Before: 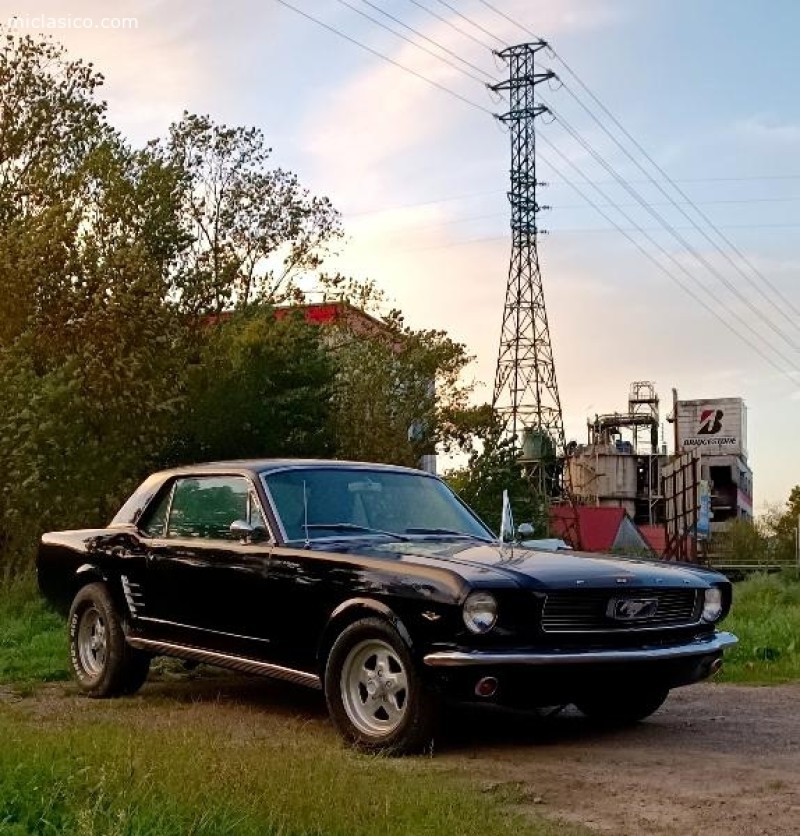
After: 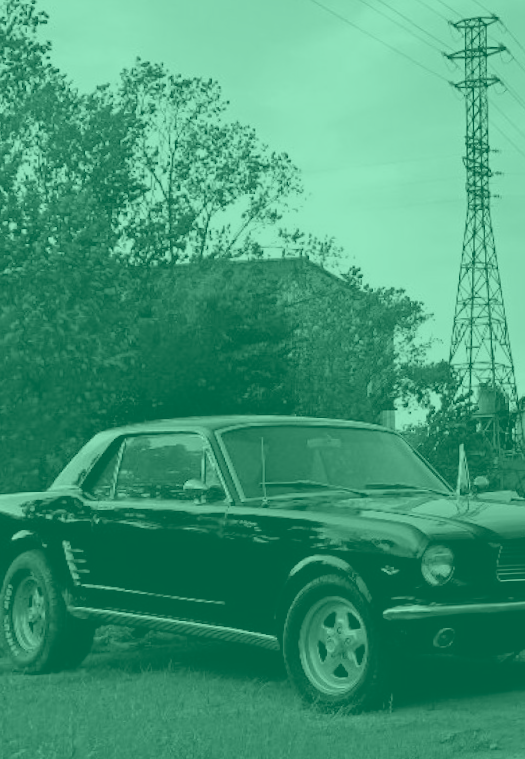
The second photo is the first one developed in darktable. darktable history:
white balance: red 0.983, blue 1.036
crop and rotate: left 8.786%, right 24.548%
colorize: hue 147.6°, saturation 65%, lightness 21.64%
rotate and perspective: rotation -0.013°, lens shift (vertical) -0.027, lens shift (horizontal) 0.178, crop left 0.016, crop right 0.989, crop top 0.082, crop bottom 0.918
